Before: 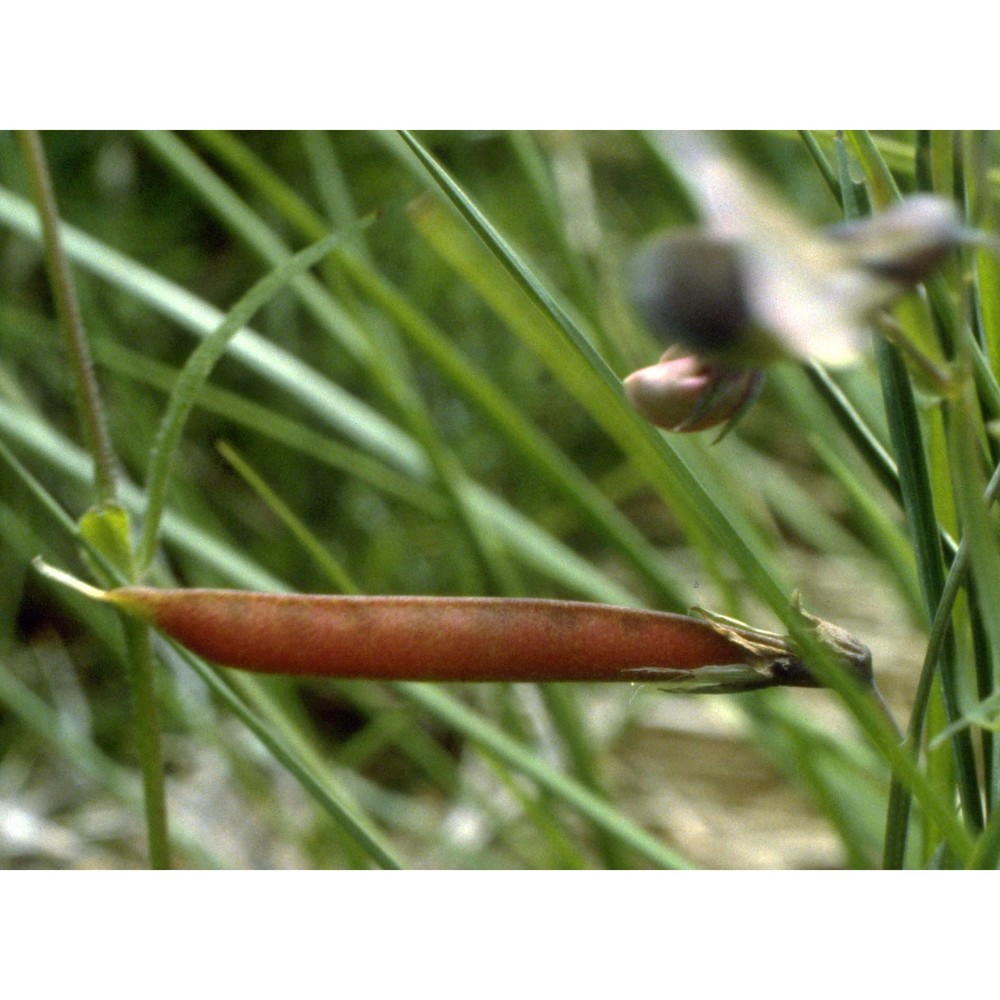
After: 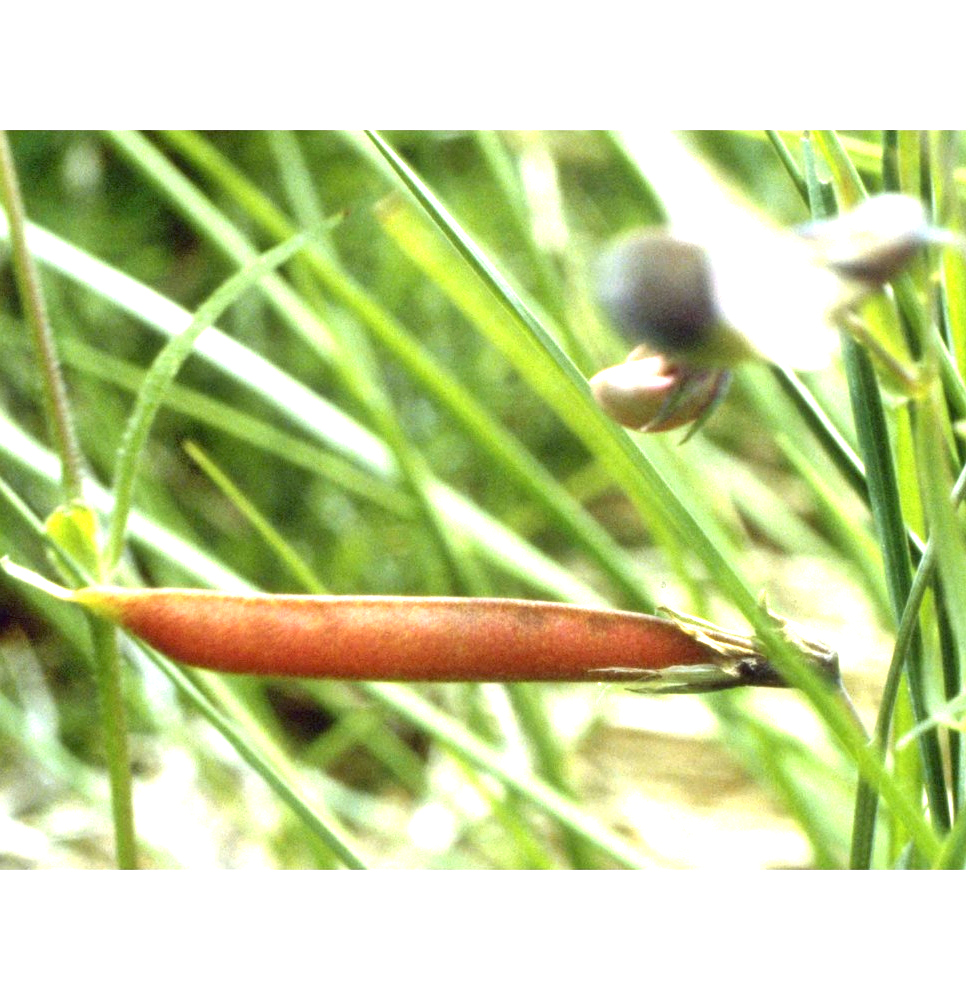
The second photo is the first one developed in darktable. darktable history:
crop and rotate: left 3.377%
exposure: black level correction 0, exposure 1.871 EV, compensate highlight preservation false
